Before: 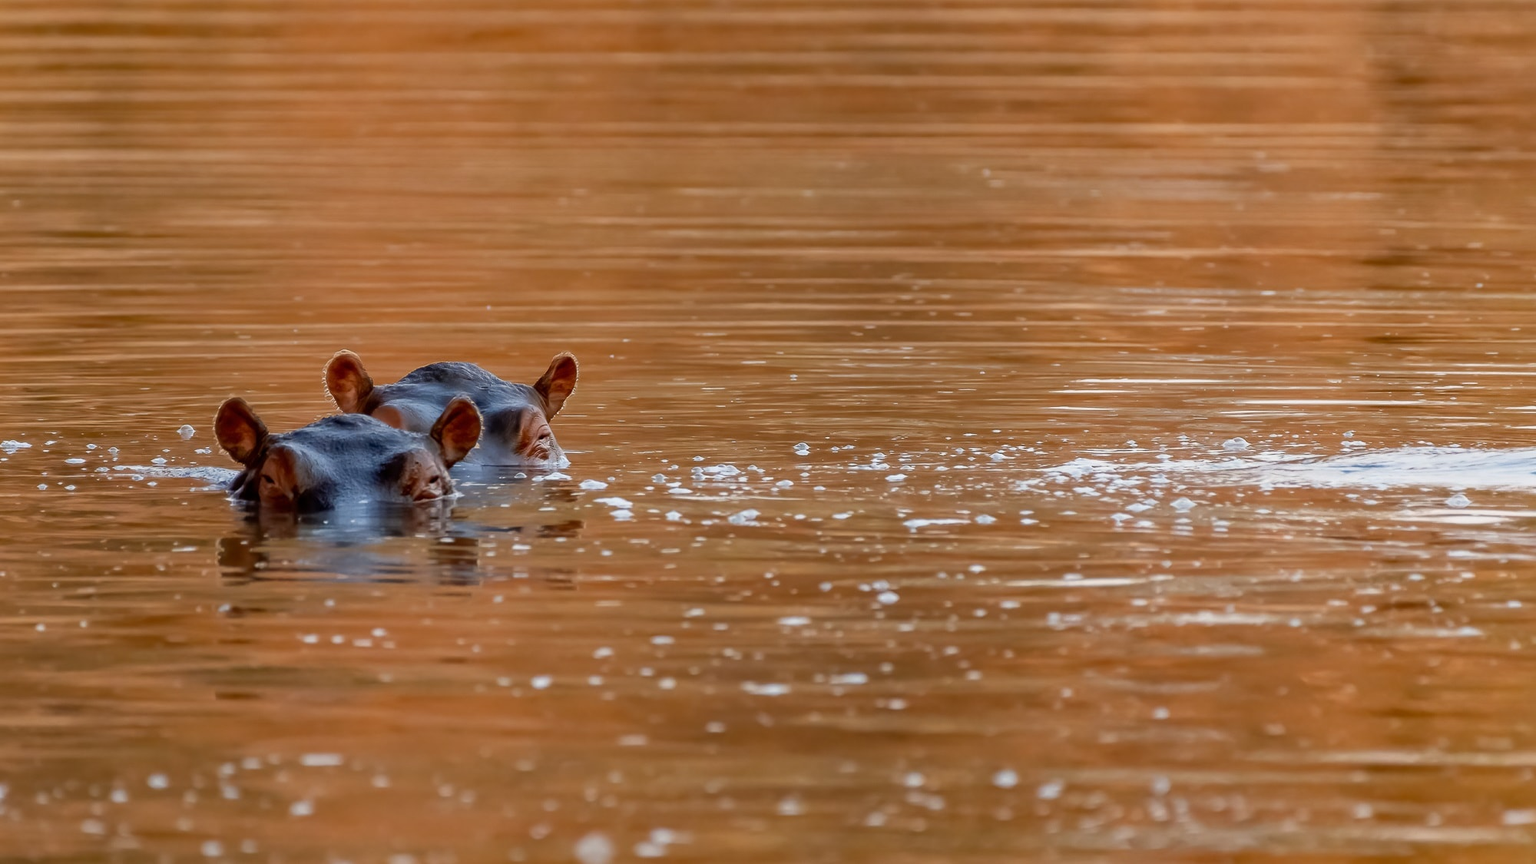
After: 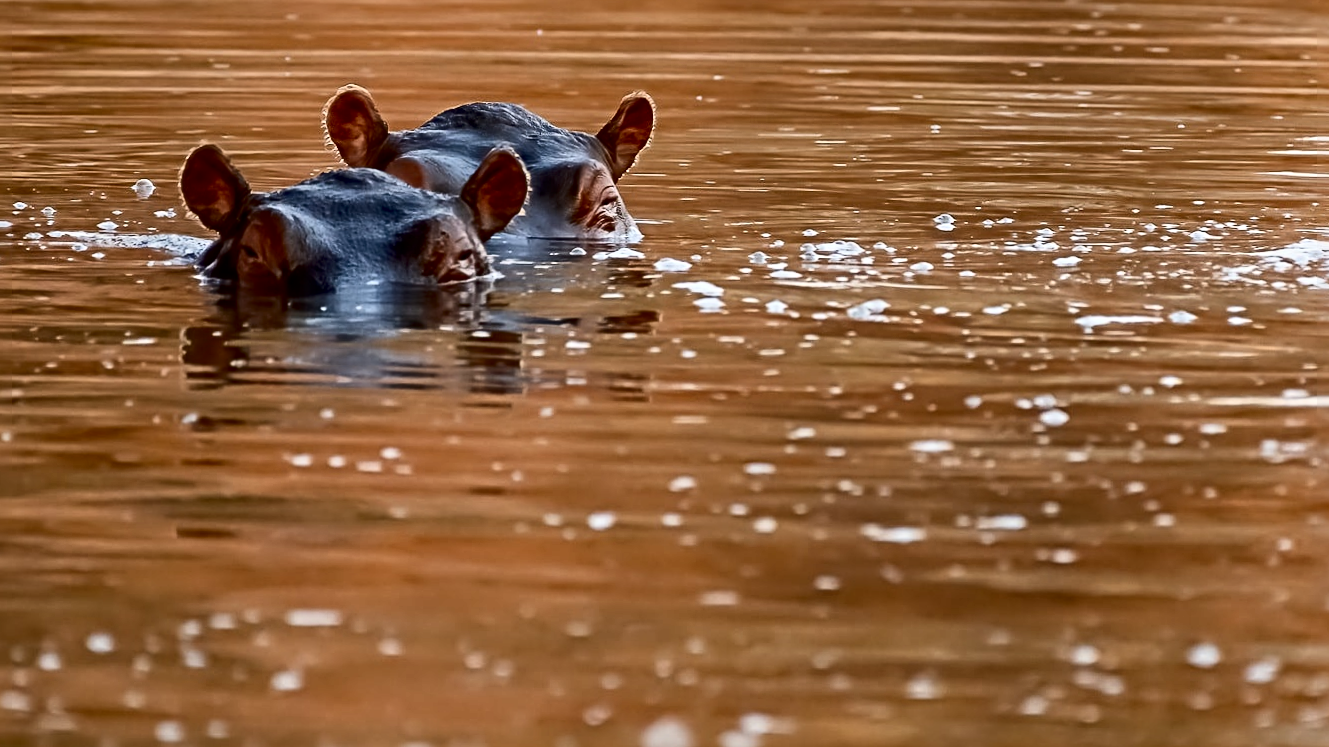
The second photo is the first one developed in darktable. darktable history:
contrast brightness saturation: contrast 0.28
crop and rotate: angle -0.82°, left 3.85%, top 31.828%, right 27.992%
sharpen: radius 4.883
